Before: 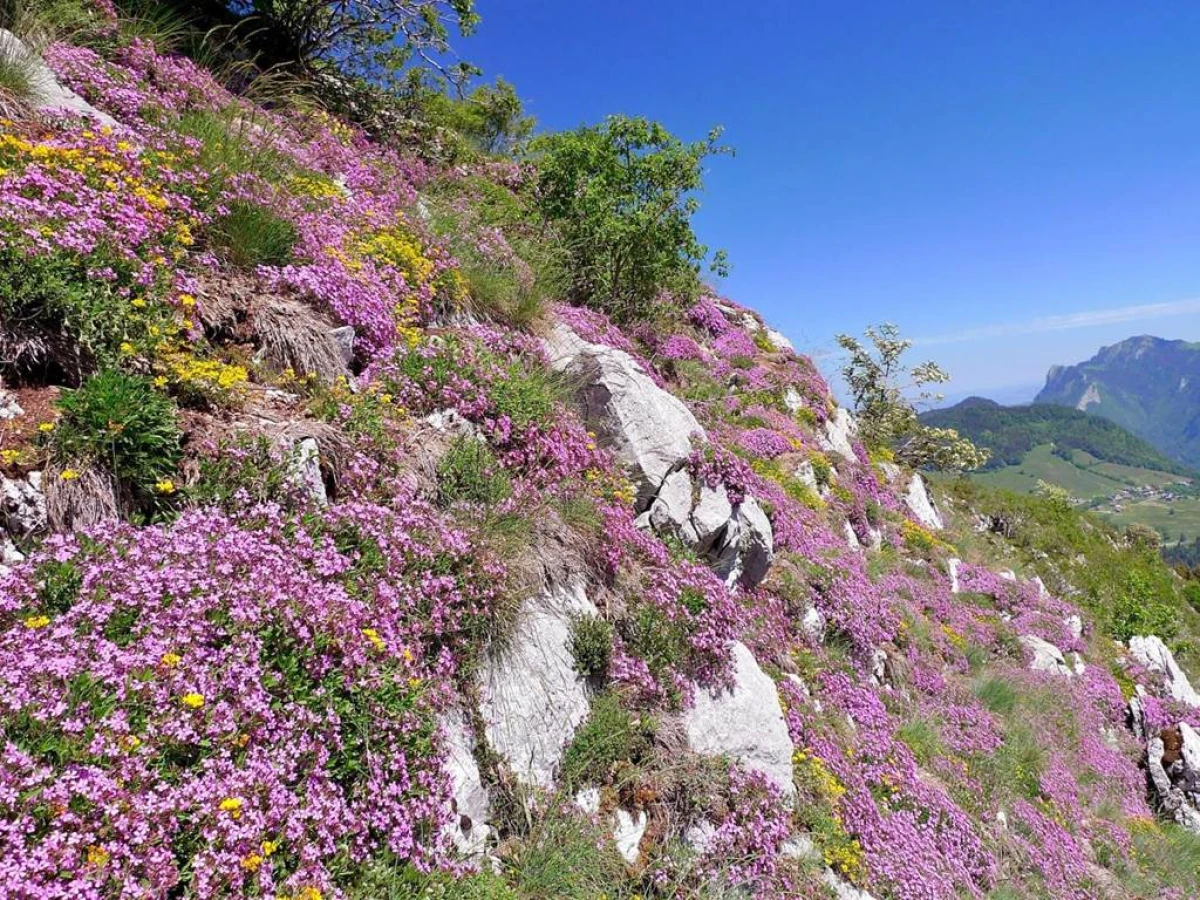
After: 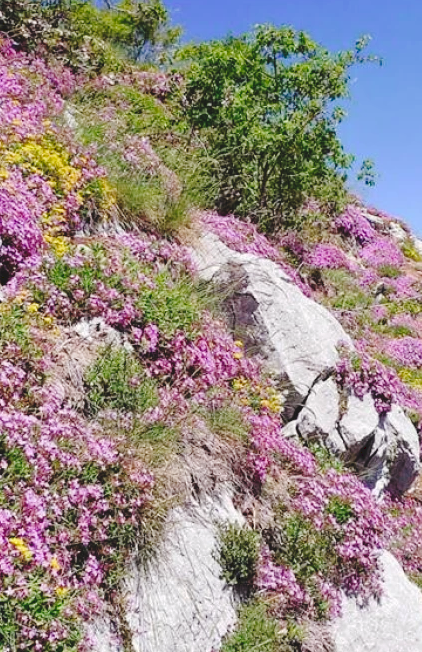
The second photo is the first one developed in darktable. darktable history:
tone curve: curves: ch0 [(0, 0) (0.003, 0.09) (0.011, 0.095) (0.025, 0.097) (0.044, 0.108) (0.069, 0.117) (0.1, 0.129) (0.136, 0.151) (0.177, 0.185) (0.224, 0.229) (0.277, 0.299) (0.335, 0.379) (0.399, 0.469) (0.468, 0.55) (0.543, 0.629) (0.623, 0.702) (0.709, 0.775) (0.801, 0.85) (0.898, 0.91) (1, 1)], preserve colors none
crop and rotate: left 29.476%, top 10.214%, right 35.32%, bottom 17.333%
